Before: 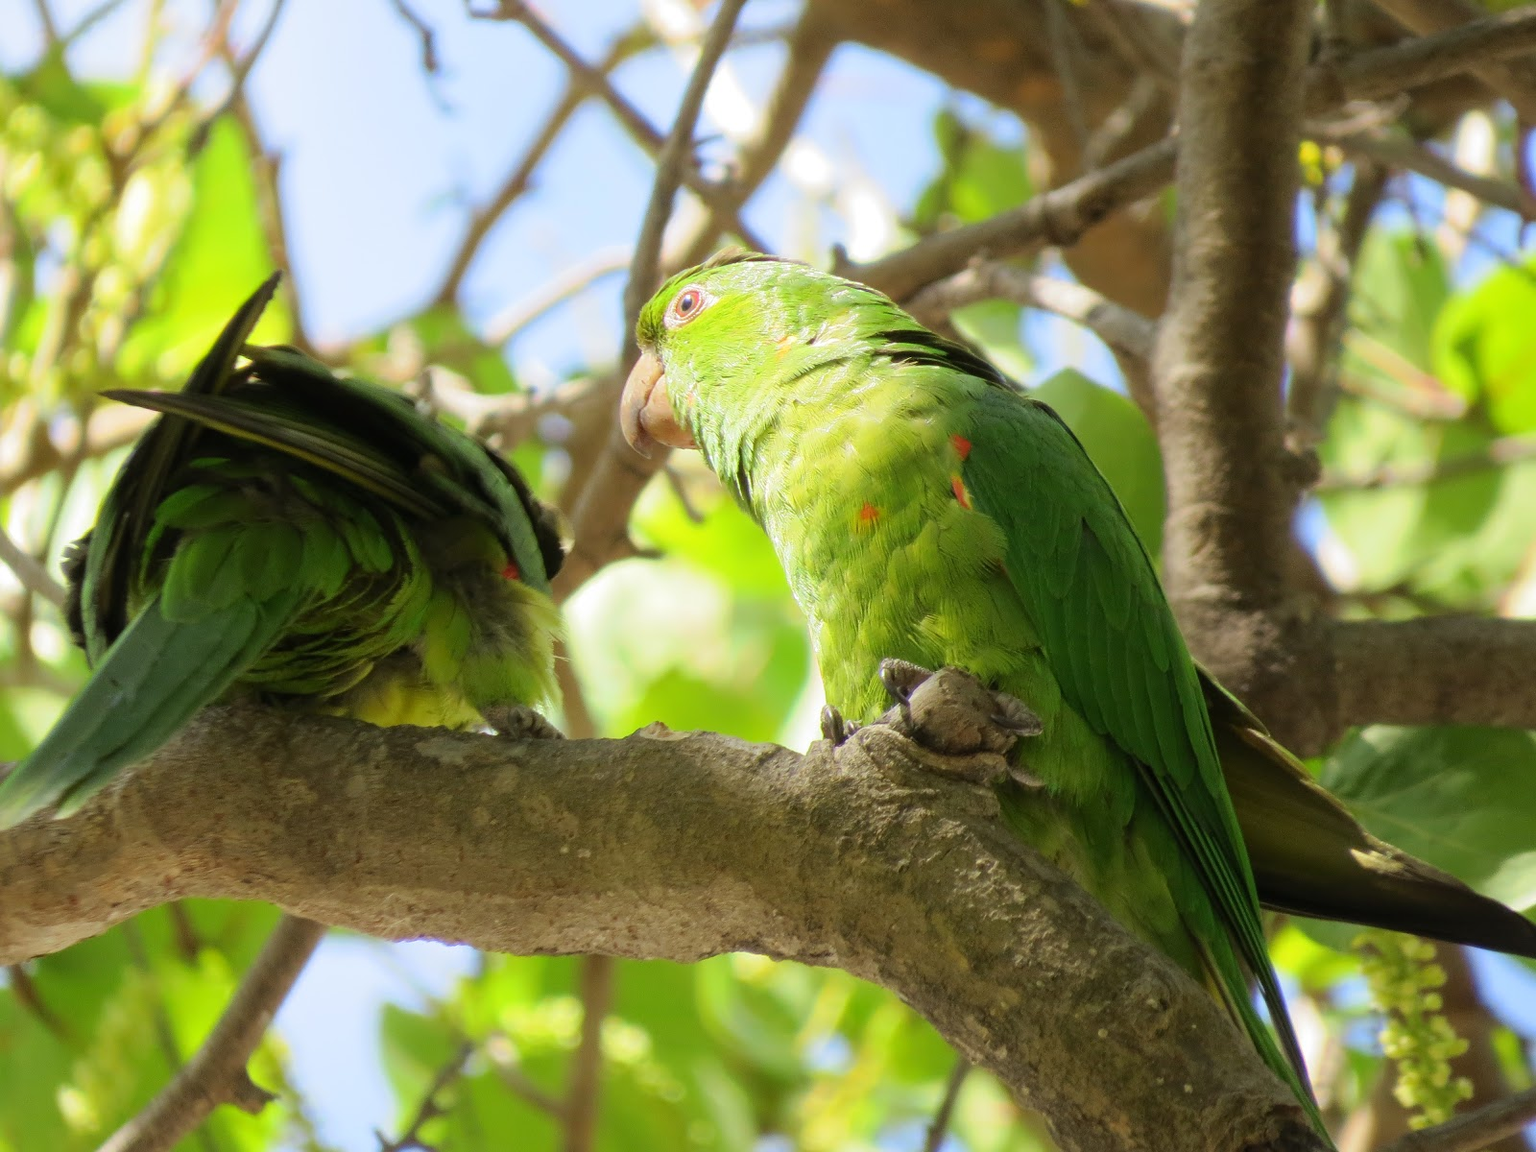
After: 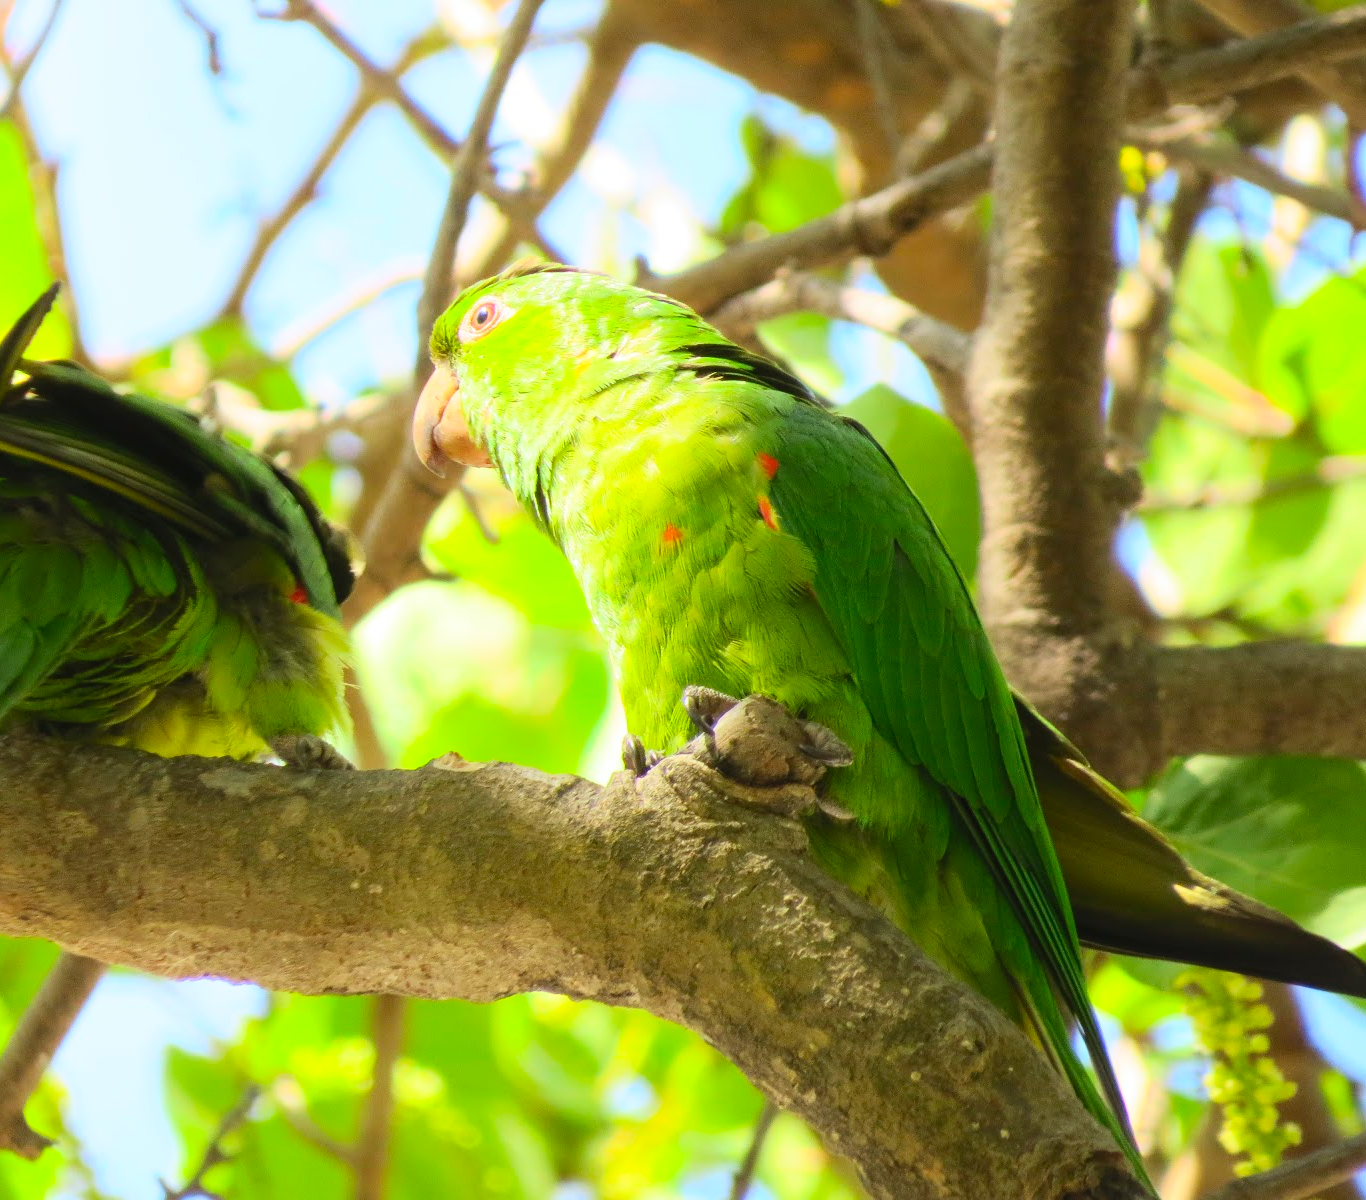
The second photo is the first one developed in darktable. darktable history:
color correction: highlights b* -0.017, saturation 1.07
crop and rotate: left 14.58%
contrast brightness saturation: contrast 0.243, brightness 0.243, saturation 0.382
